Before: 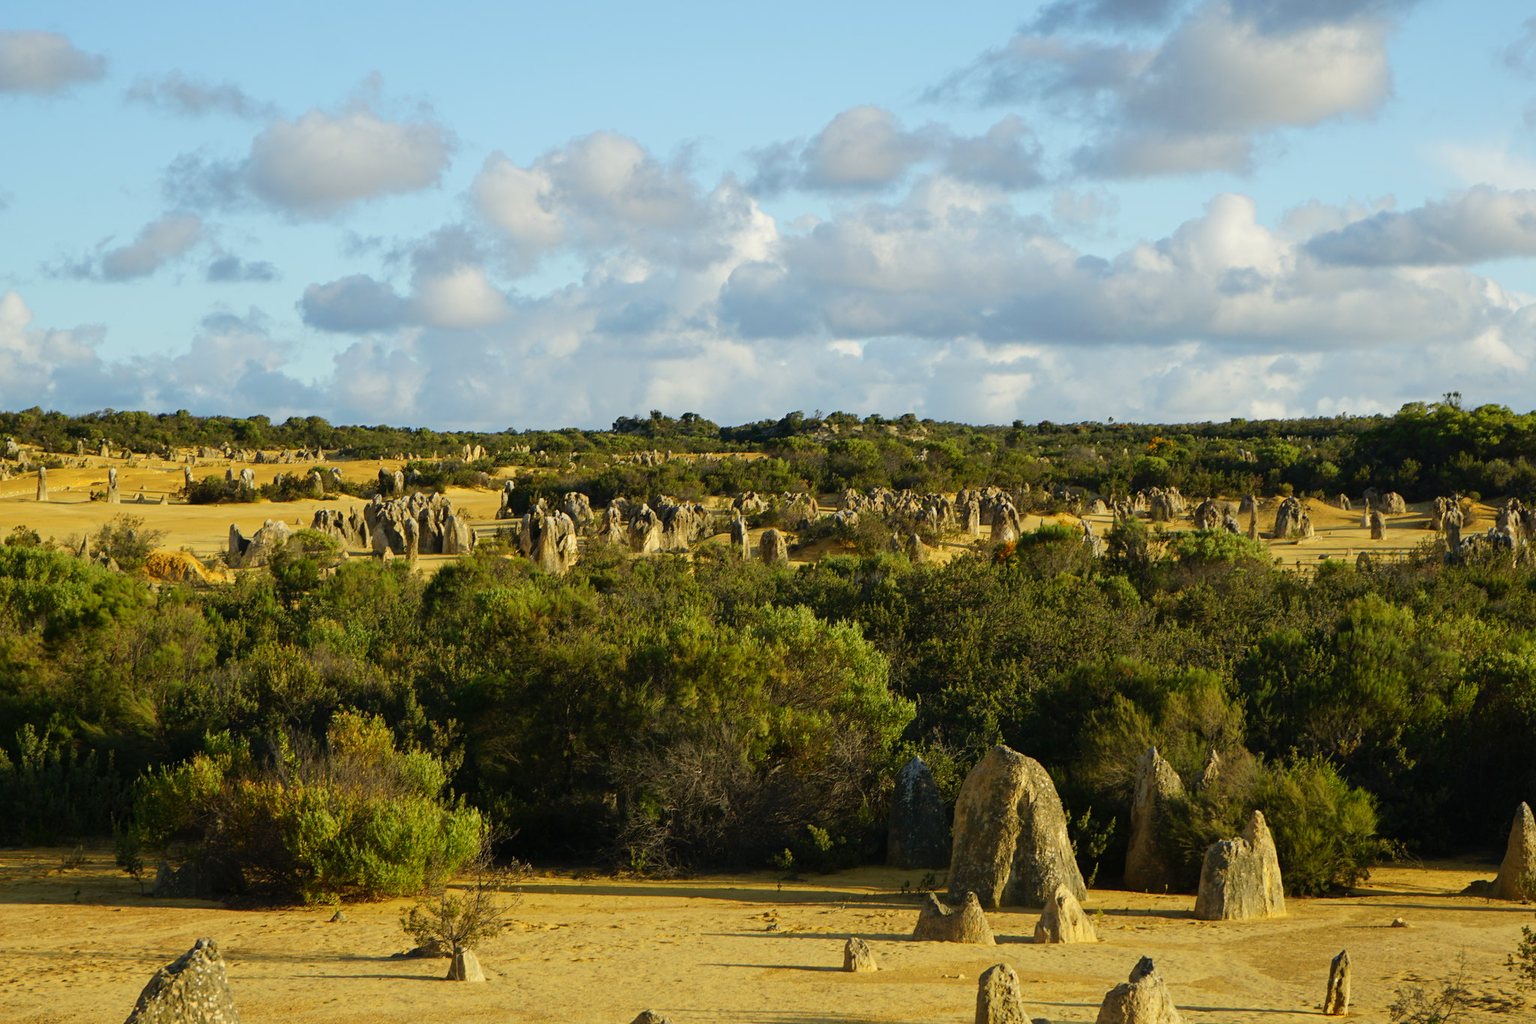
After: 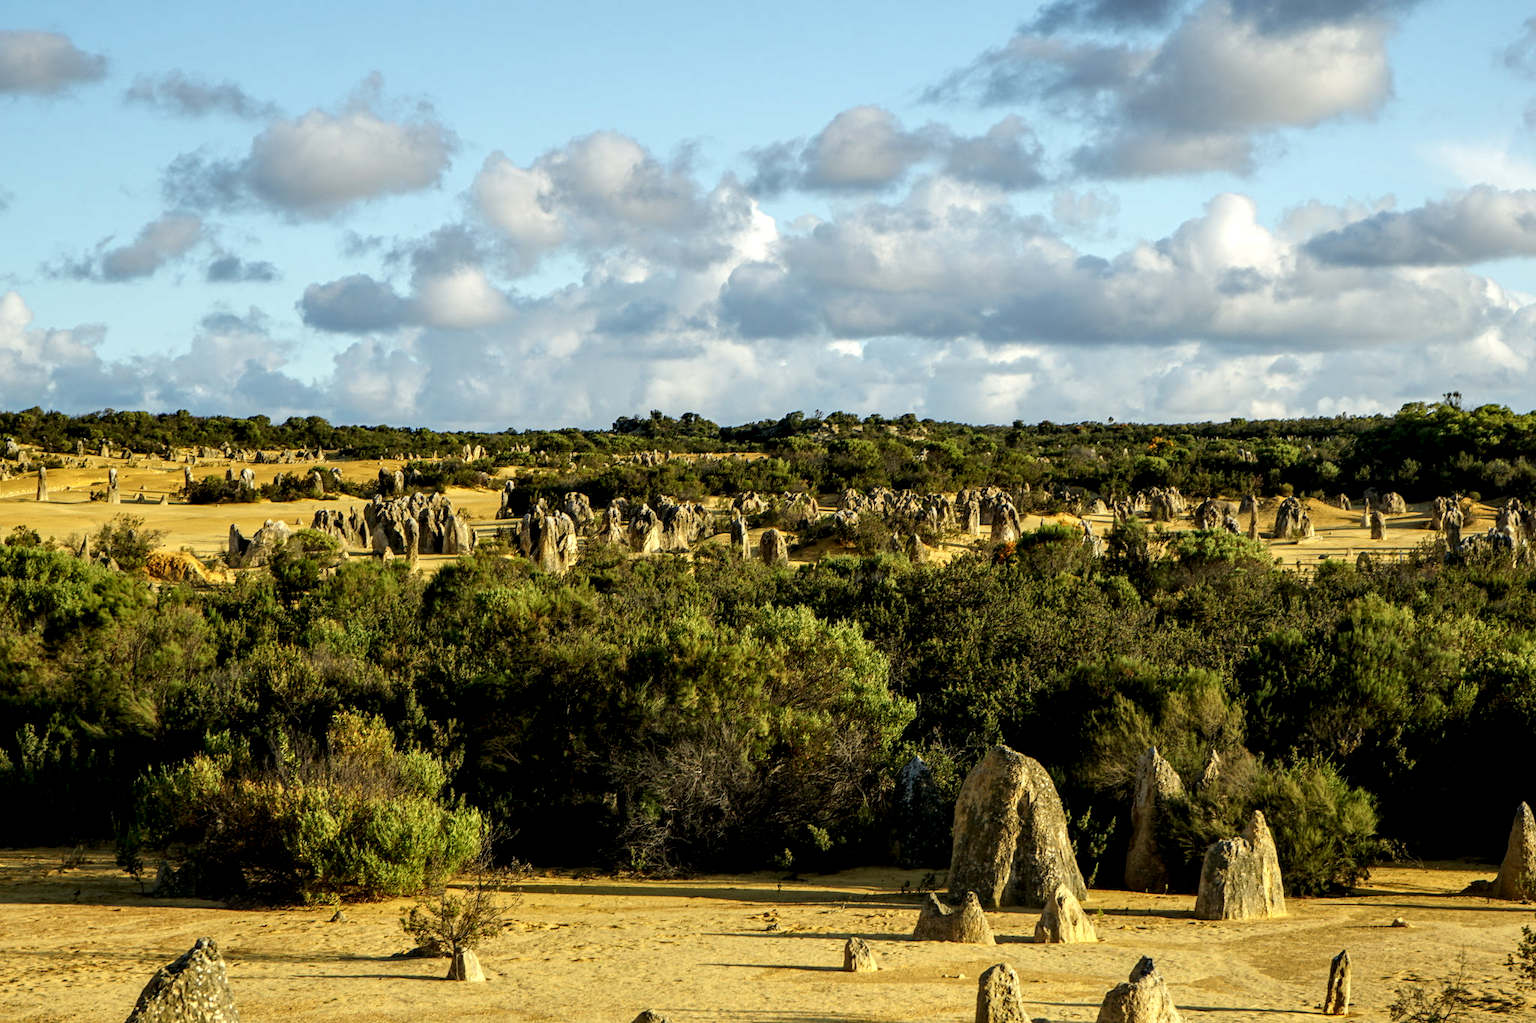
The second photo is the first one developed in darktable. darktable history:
local contrast: highlights 64%, shadows 53%, detail 169%, midtone range 0.517
